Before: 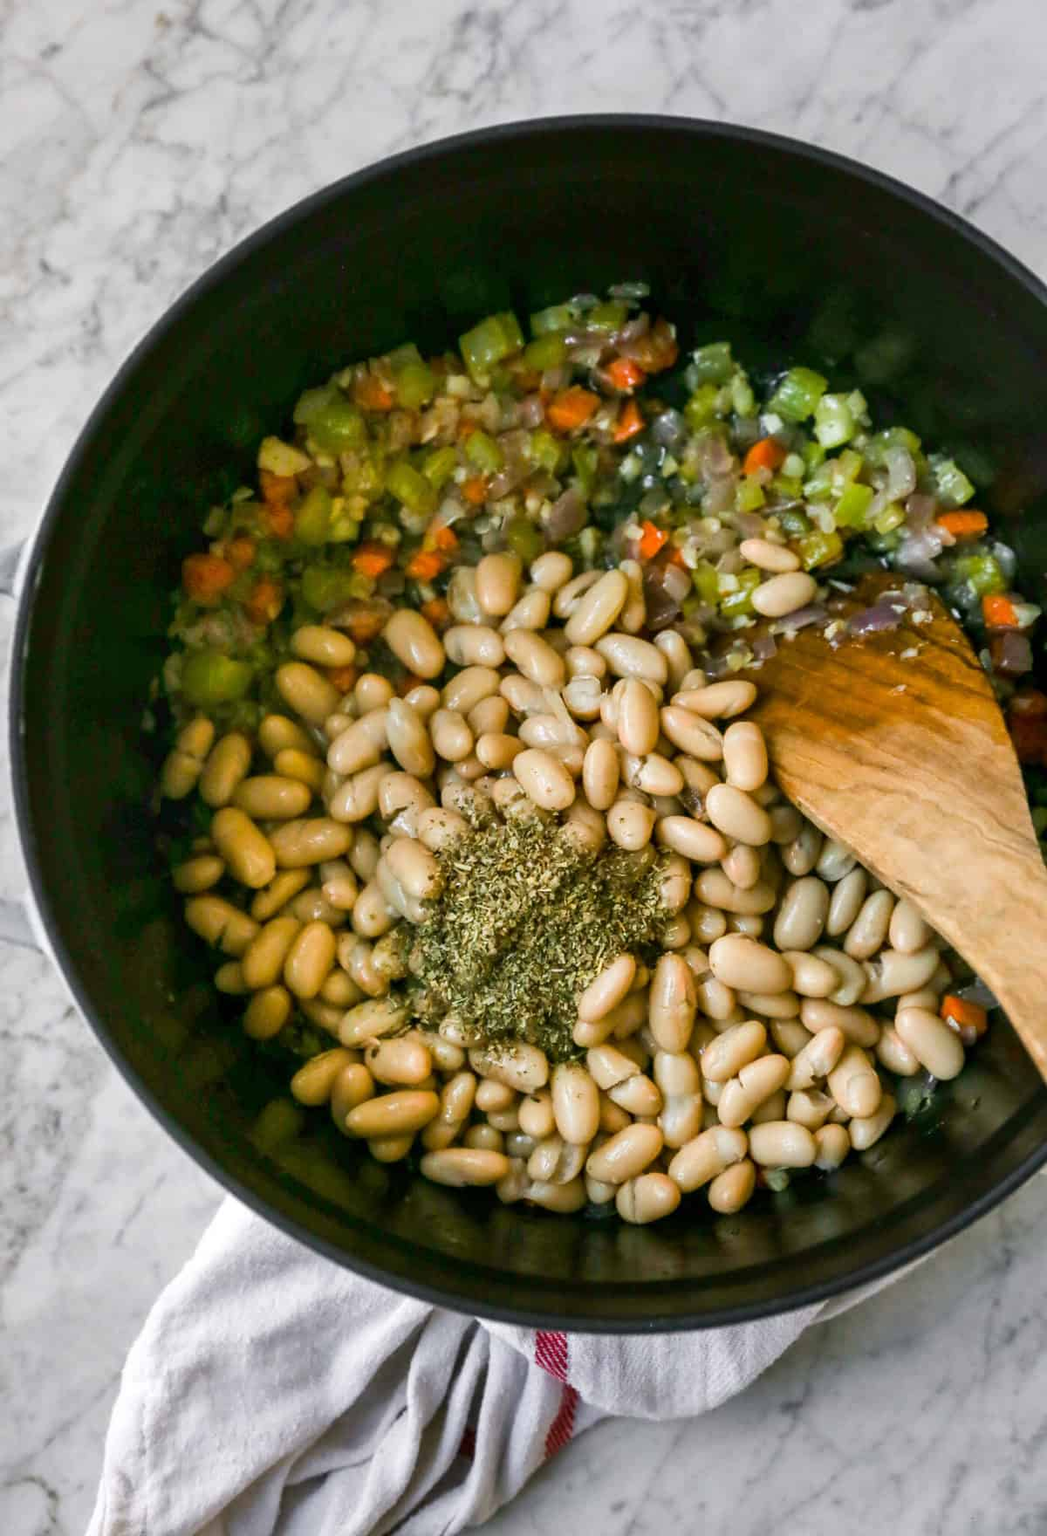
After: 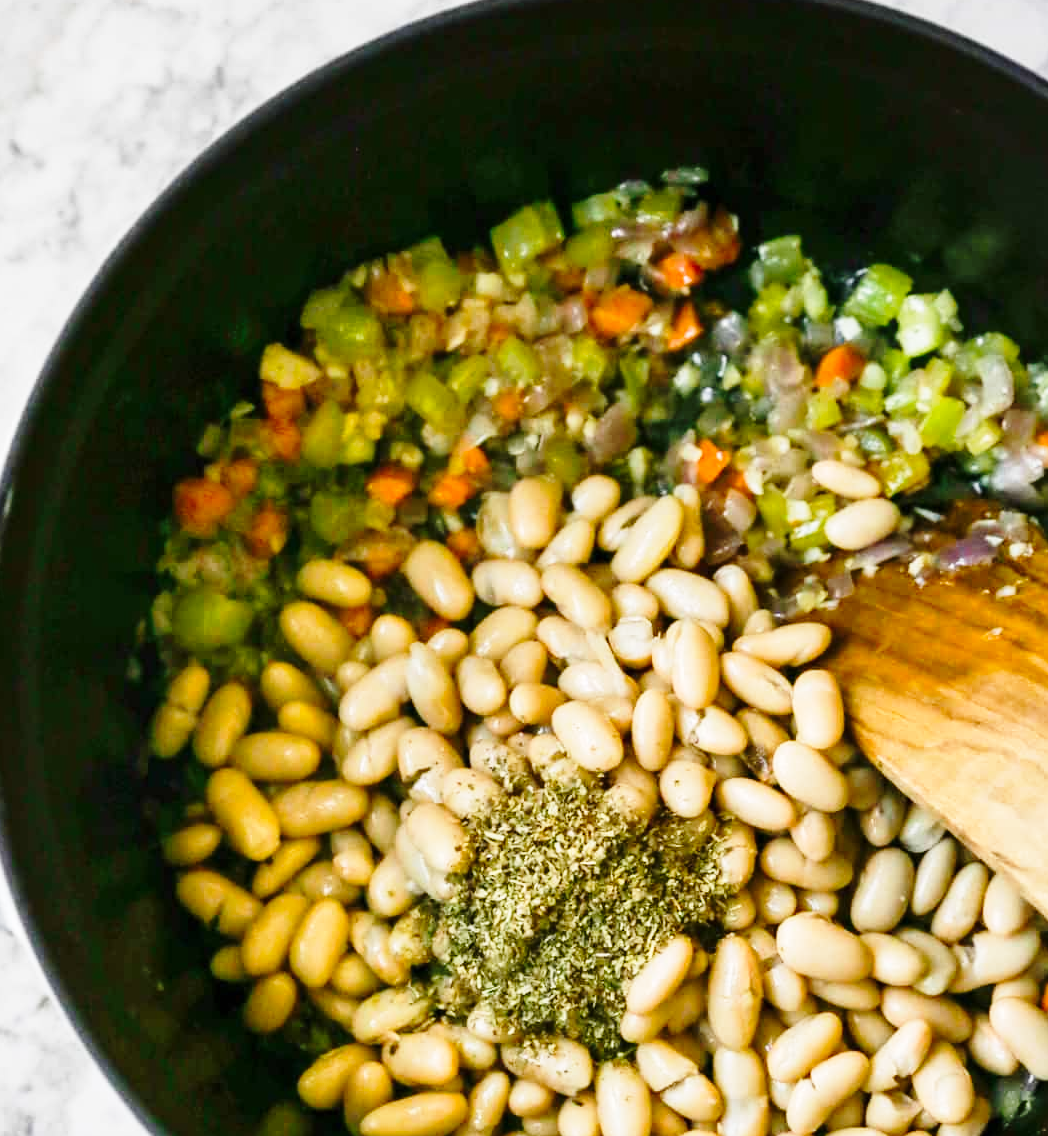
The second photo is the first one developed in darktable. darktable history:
crop: left 3.015%, top 8.969%, right 9.647%, bottom 26.457%
base curve: curves: ch0 [(0, 0) (0.028, 0.03) (0.121, 0.232) (0.46, 0.748) (0.859, 0.968) (1, 1)], preserve colors none
